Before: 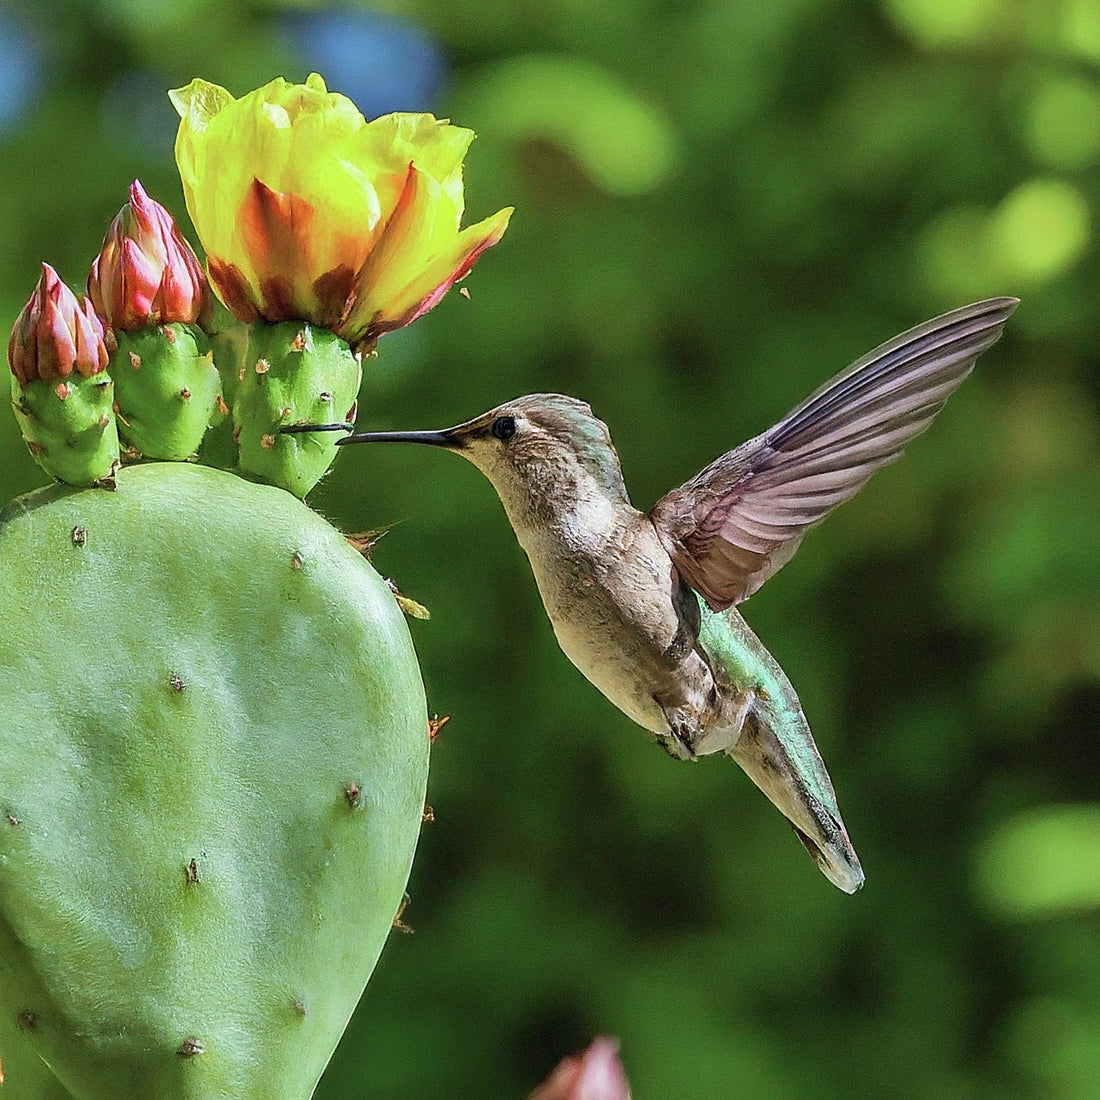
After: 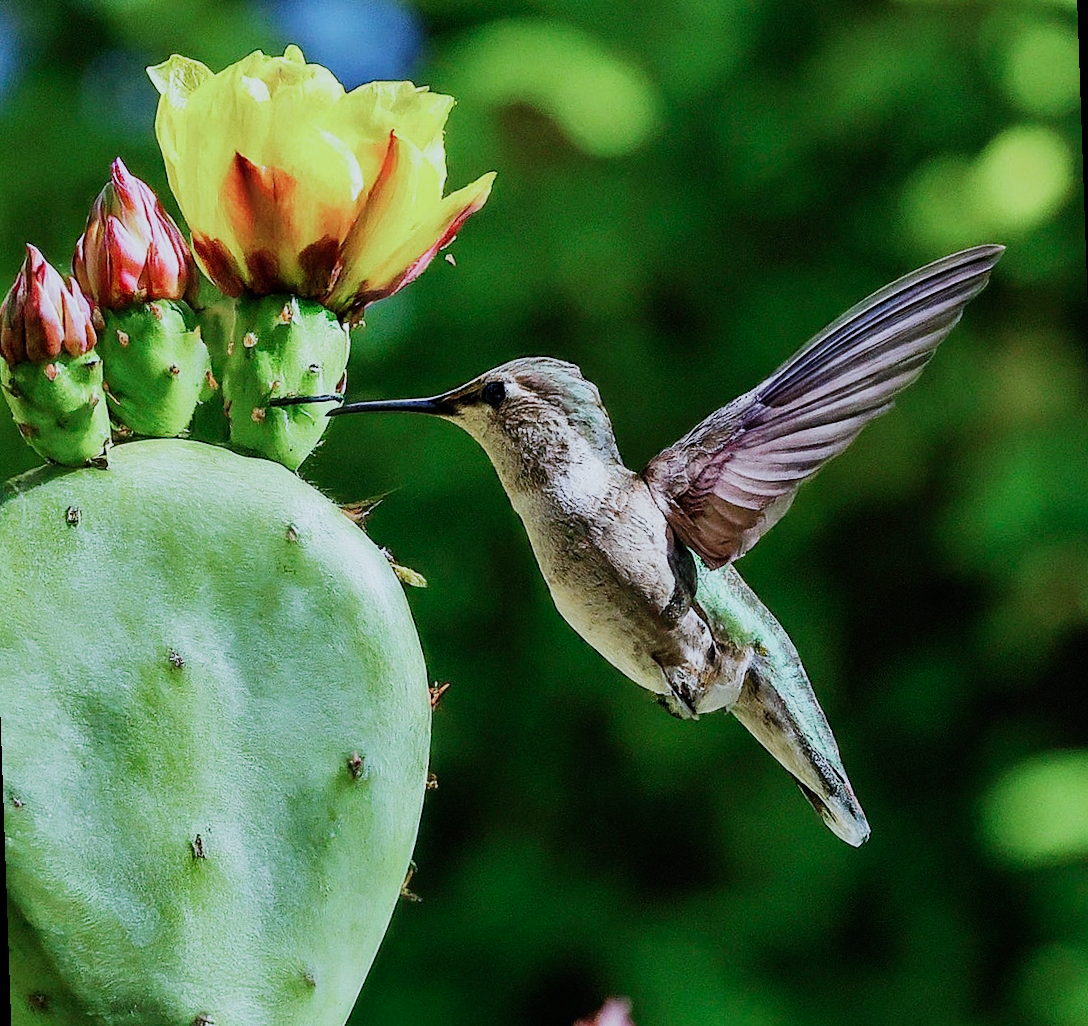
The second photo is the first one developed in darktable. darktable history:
color calibration: x 0.367, y 0.379, temperature 4395.86 K
rotate and perspective: rotation -2°, crop left 0.022, crop right 0.978, crop top 0.049, crop bottom 0.951
sigmoid: contrast 1.7, skew -0.2, preserve hue 0%, red attenuation 0.1, red rotation 0.035, green attenuation 0.1, green rotation -0.017, blue attenuation 0.15, blue rotation -0.052, base primaries Rec2020
white balance: red 0.983, blue 1.036
